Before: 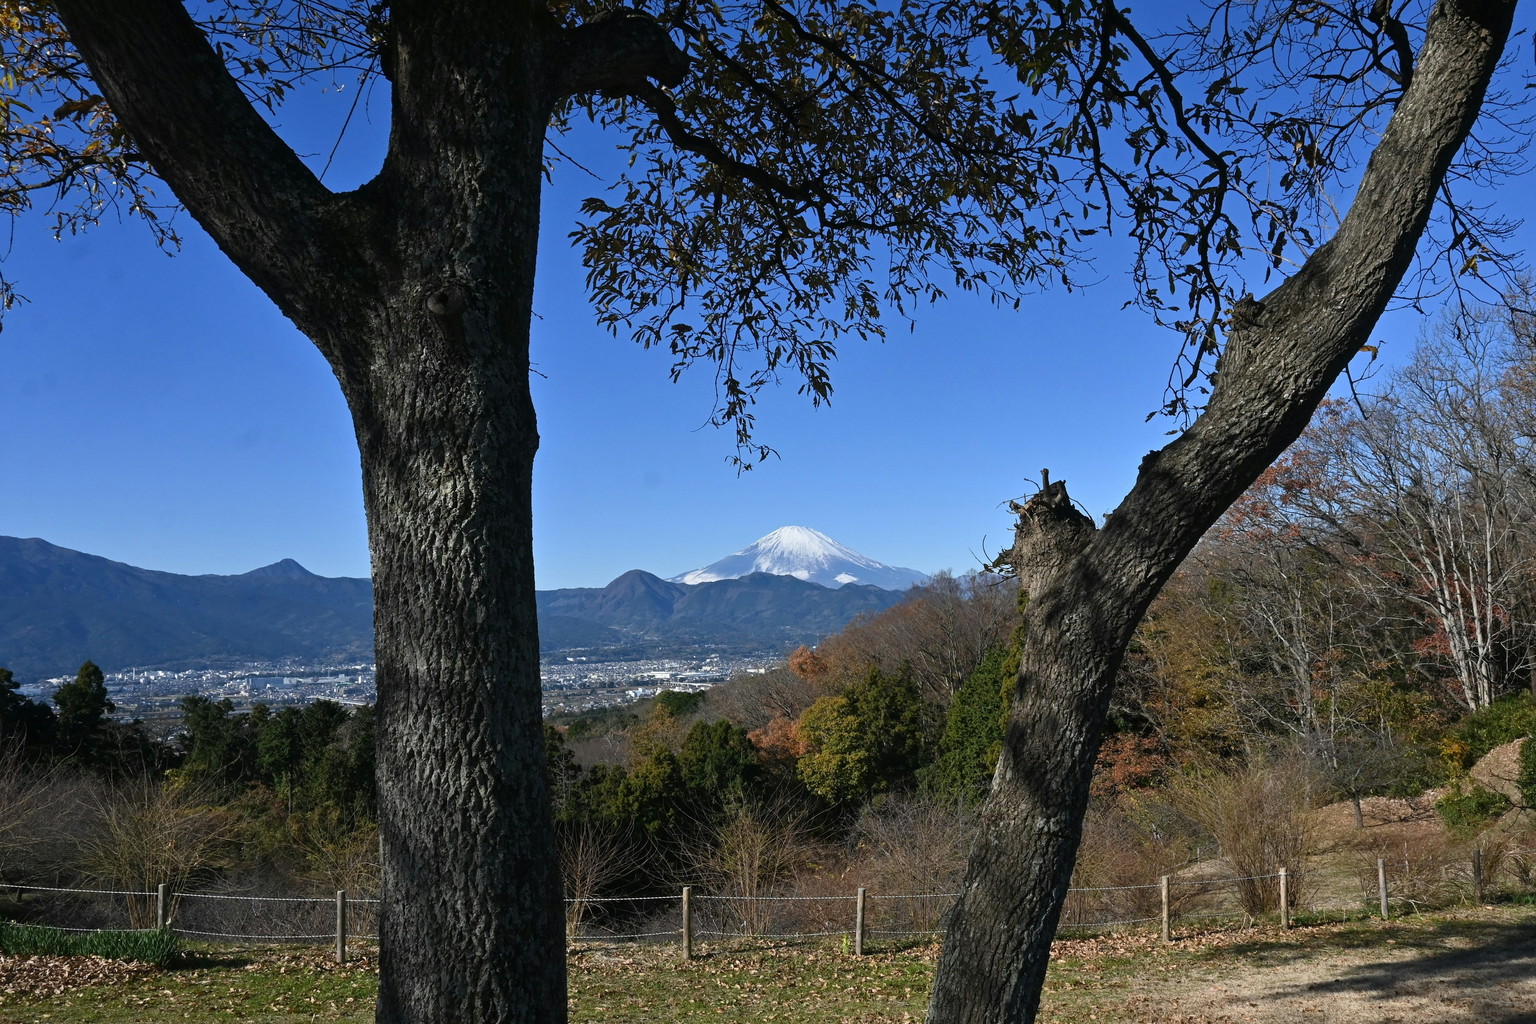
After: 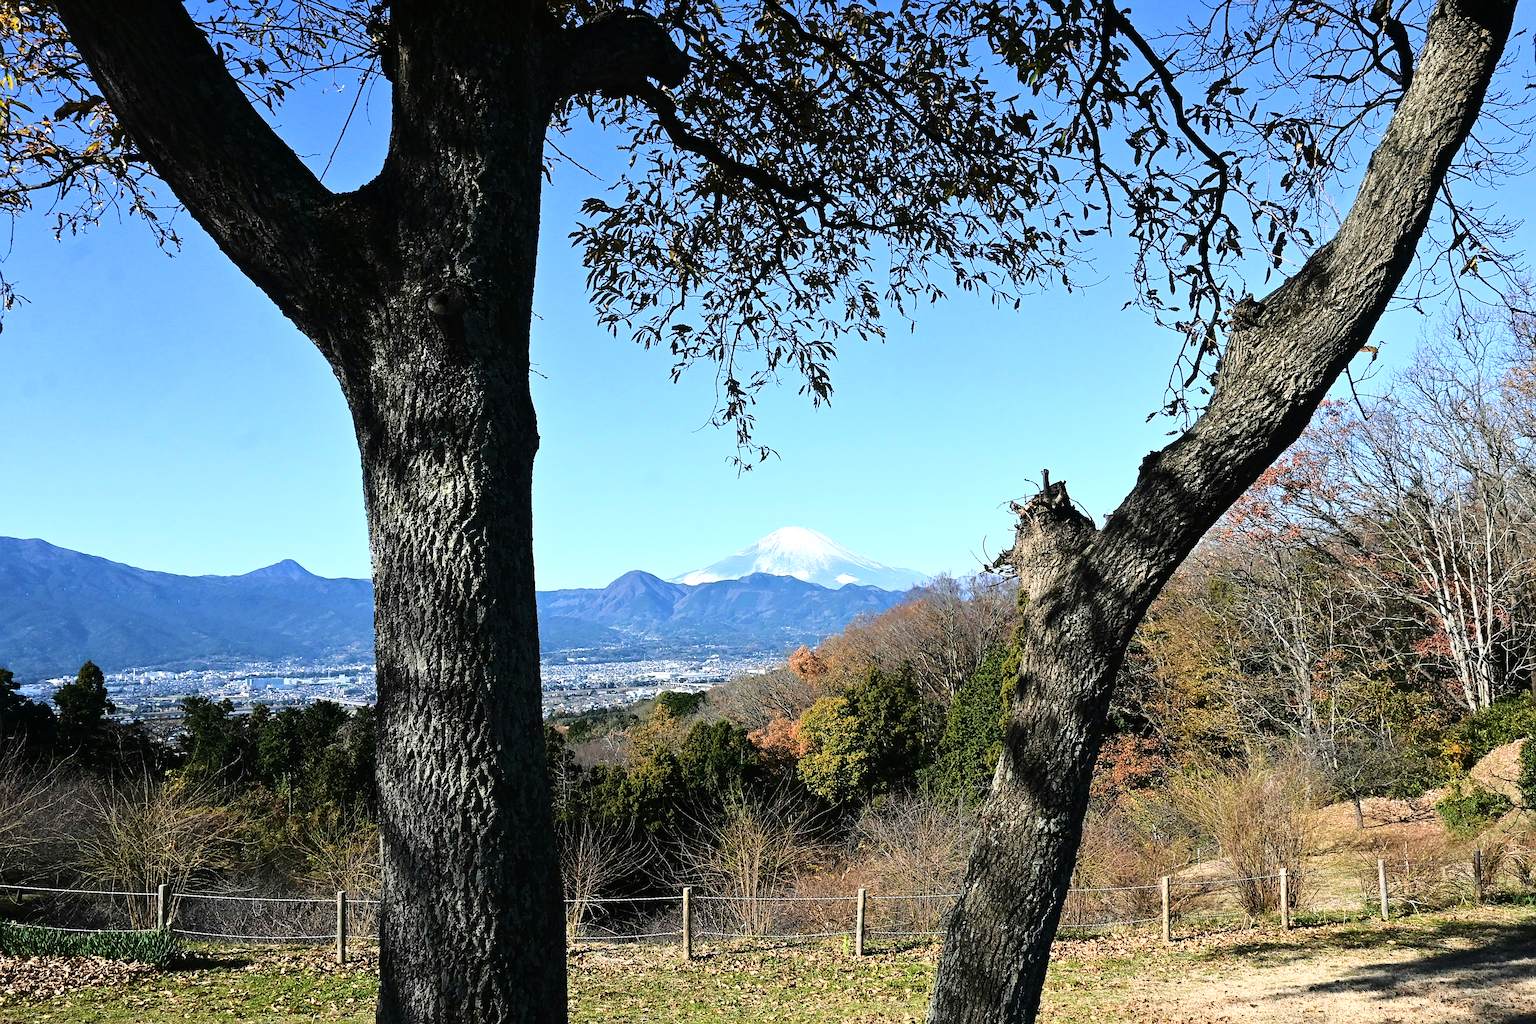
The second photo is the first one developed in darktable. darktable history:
base curve: curves: ch0 [(0, 0) (0.028, 0.03) (0.121, 0.232) (0.46, 0.748) (0.859, 0.968) (1, 1)]
velvia: on, module defaults
tone equalizer: -8 EV -0.788 EV, -7 EV -0.684 EV, -6 EV -0.567 EV, -5 EV -0.388 EV, -3 EV 0.372 EV, -2 EV 0.6 EV, -1 EV 0.689 EV, +0 EV 0.736 EV
sharpen: on, module defaults
